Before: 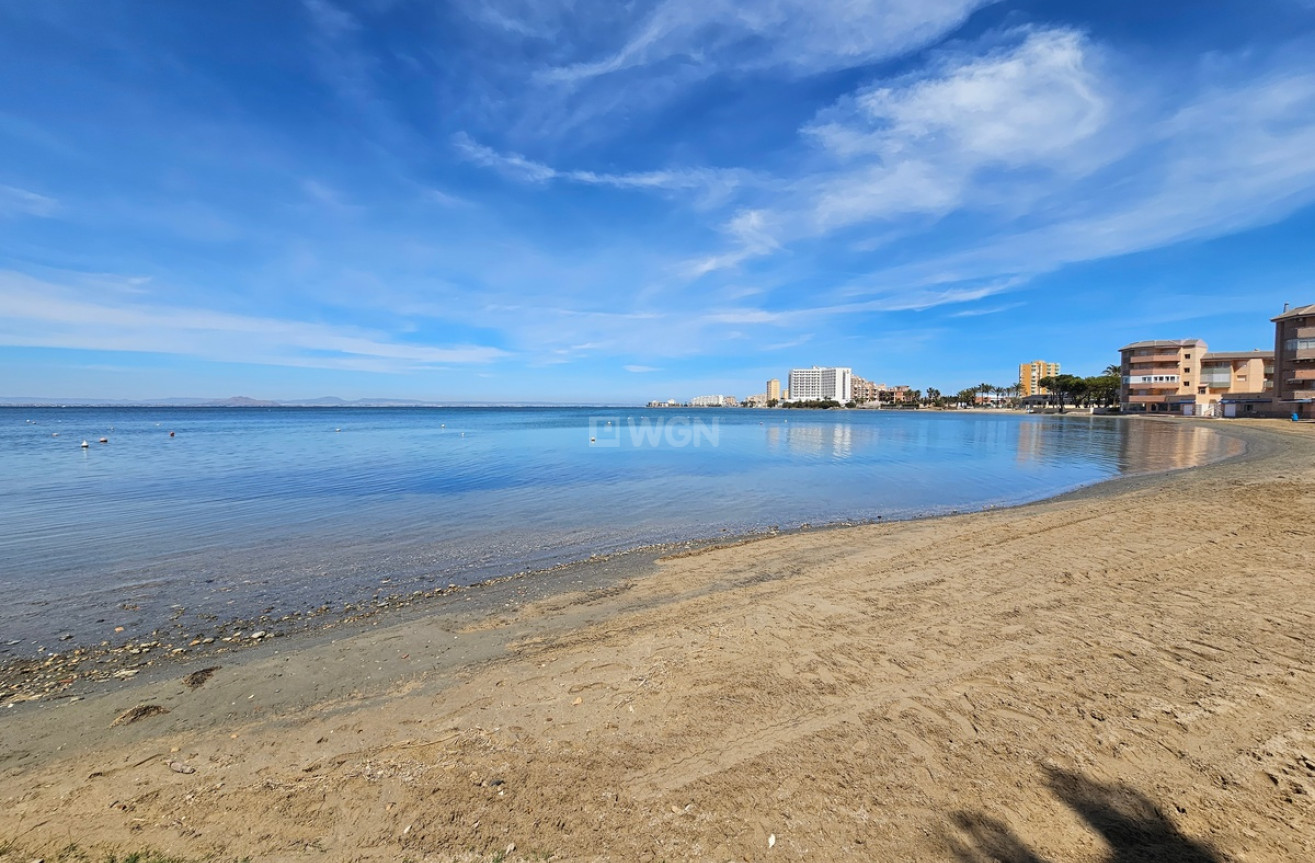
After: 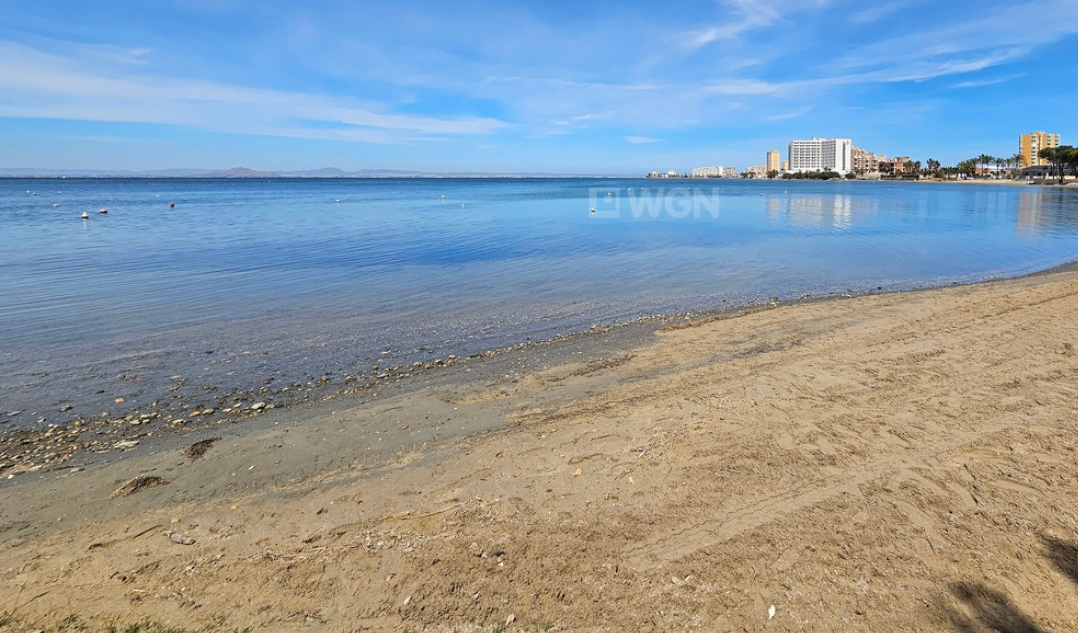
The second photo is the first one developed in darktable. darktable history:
crop: top 26.605%, right 17.986%
